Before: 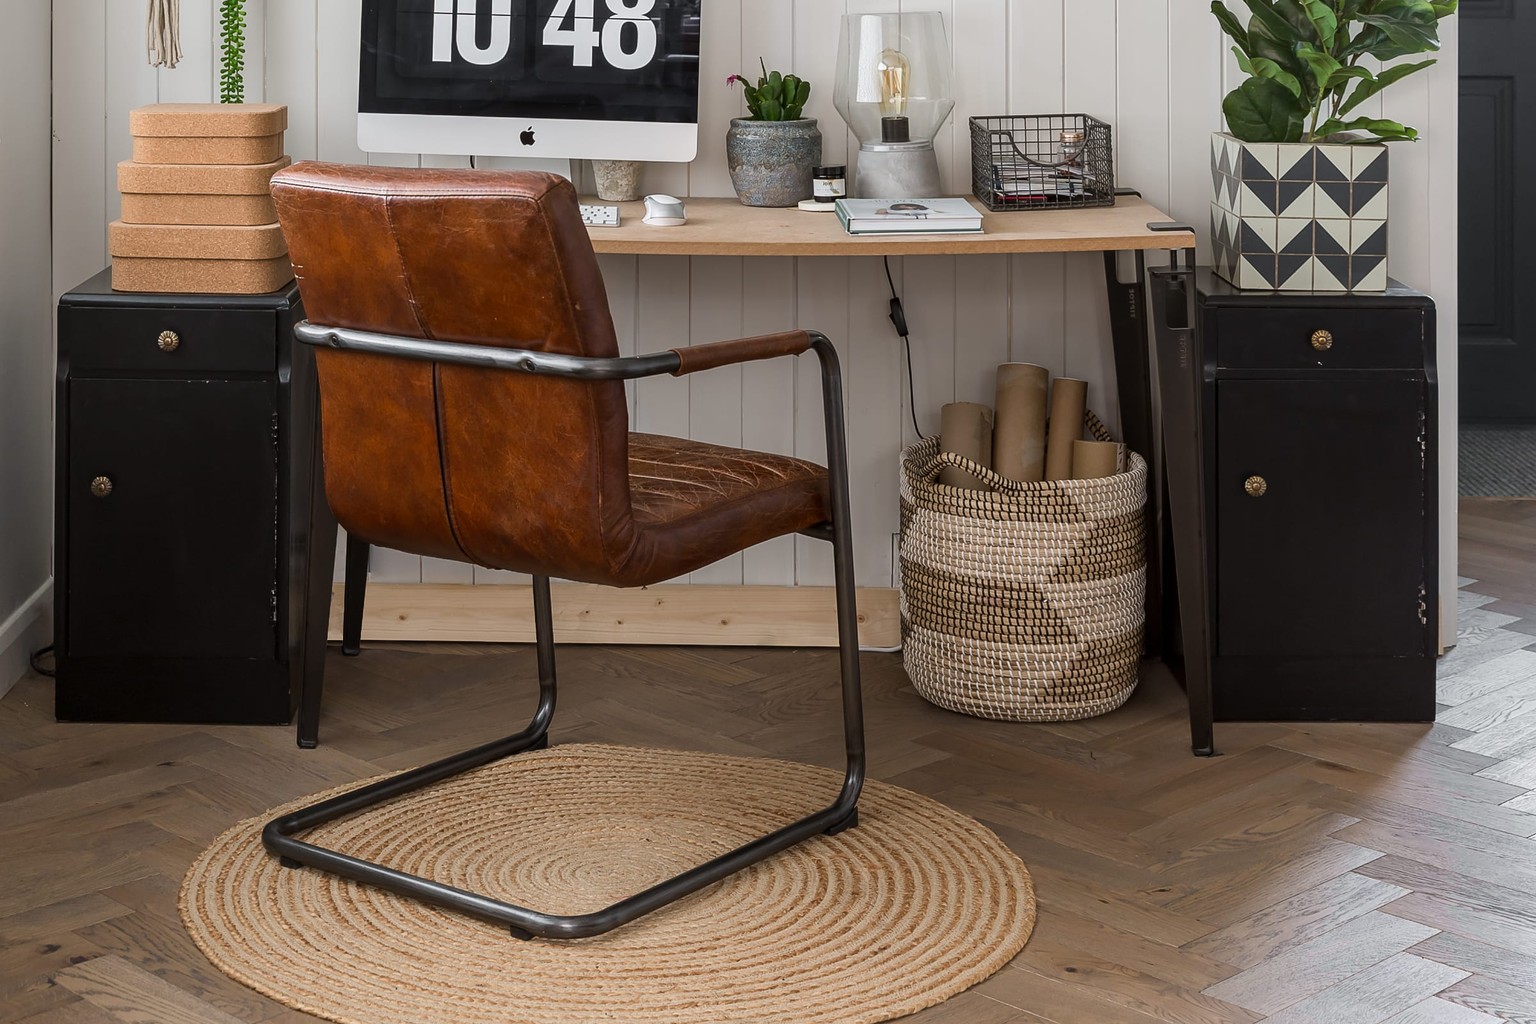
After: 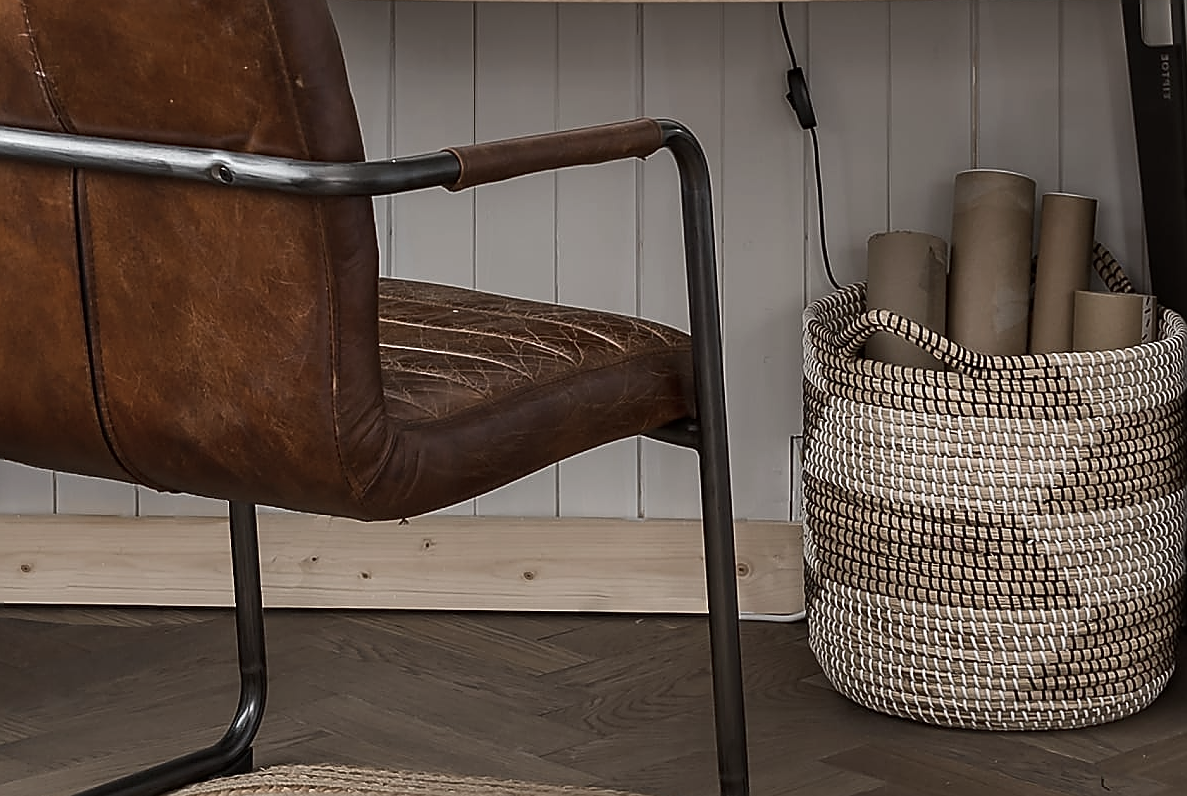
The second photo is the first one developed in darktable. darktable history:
contrast brightness saturation: contrast 0.105, saturation -0.374
crop: left 25.131%, top 24.864%, right 25.407%, bottom 25.328%
sharpen: radius 1.362, amount 1.258, threshold 0.636
